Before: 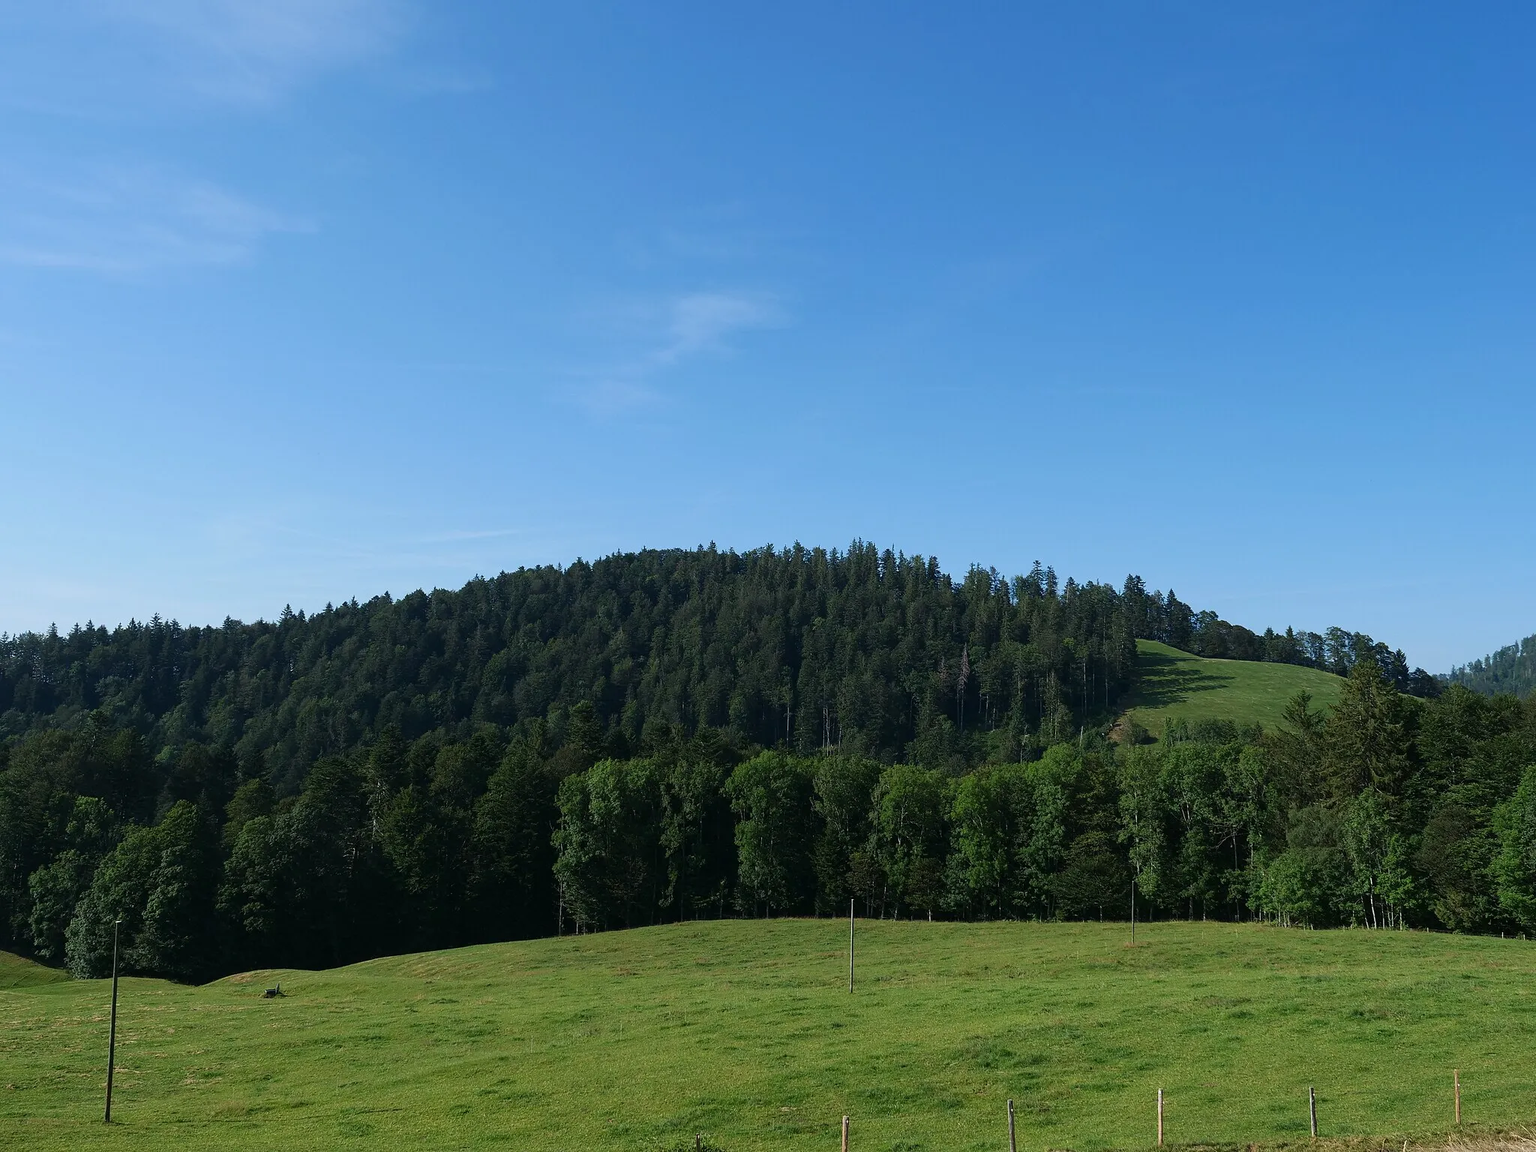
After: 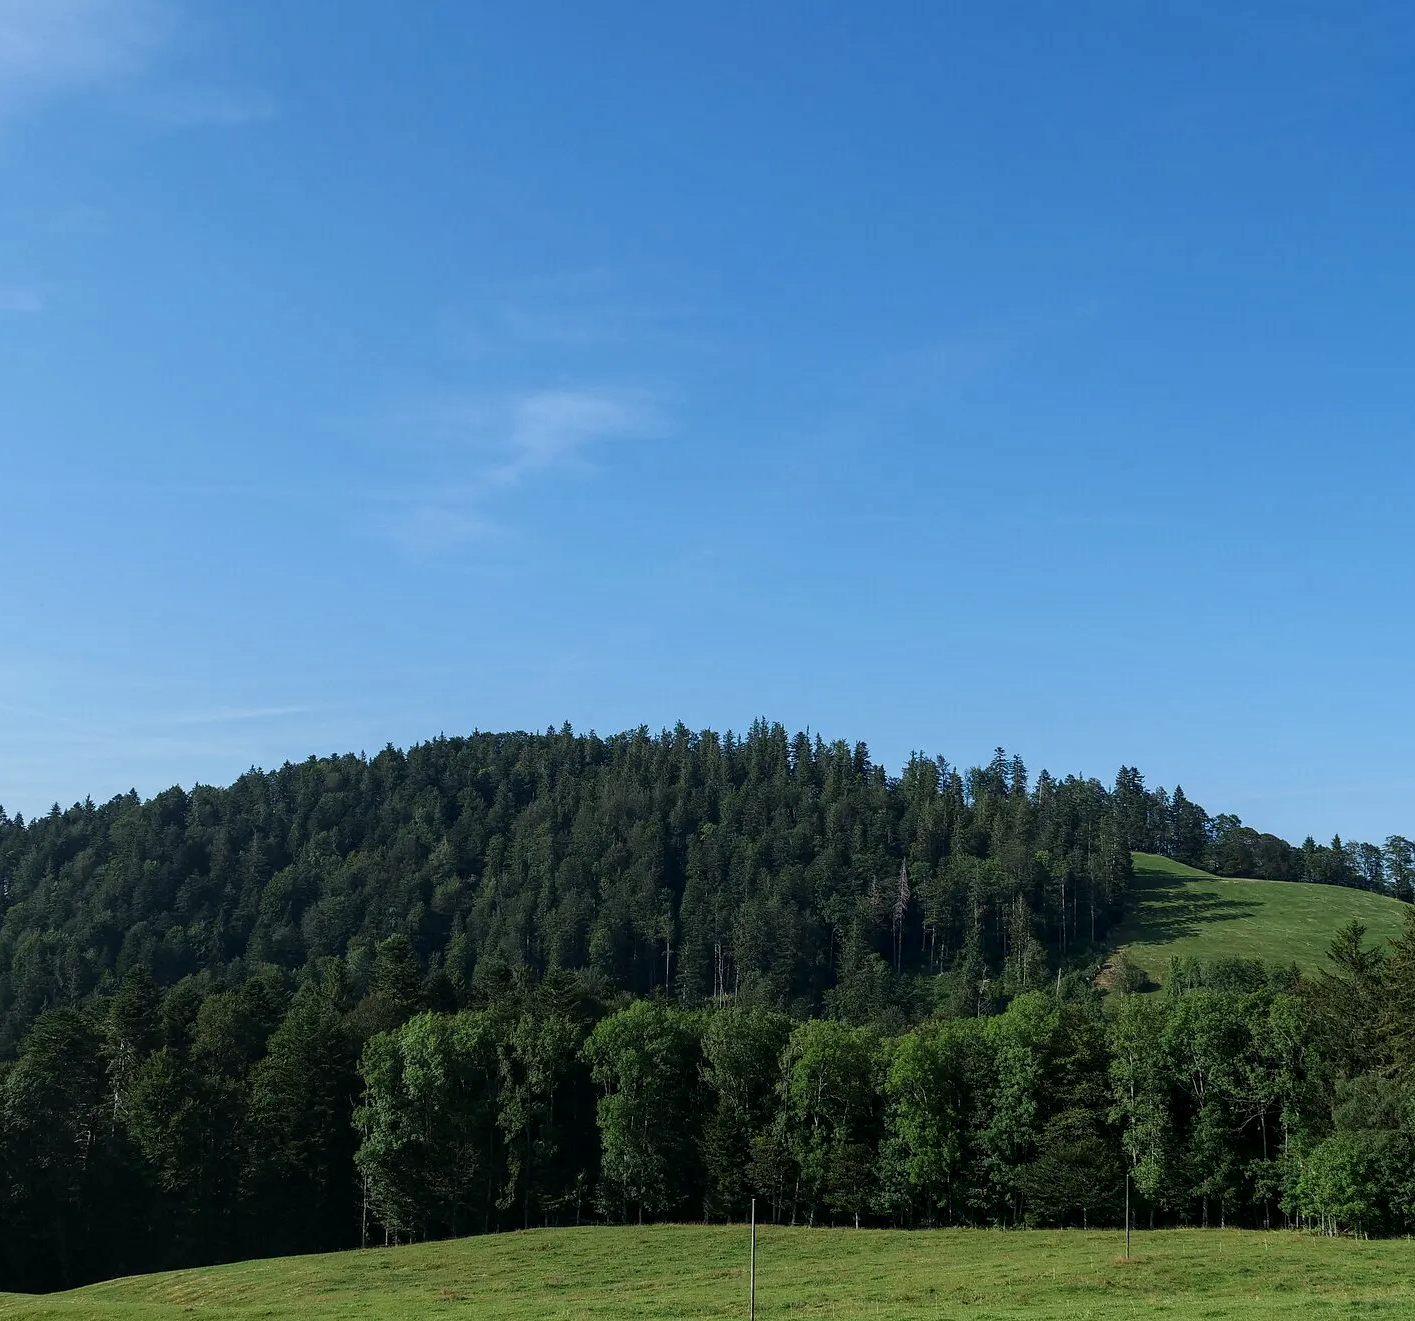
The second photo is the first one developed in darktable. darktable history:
crop: left 18.717%, right 12.144%, bottom 13.968%
local contrast: highlights 54%, shadows 53%, detail 130%, midtone range 0.448
